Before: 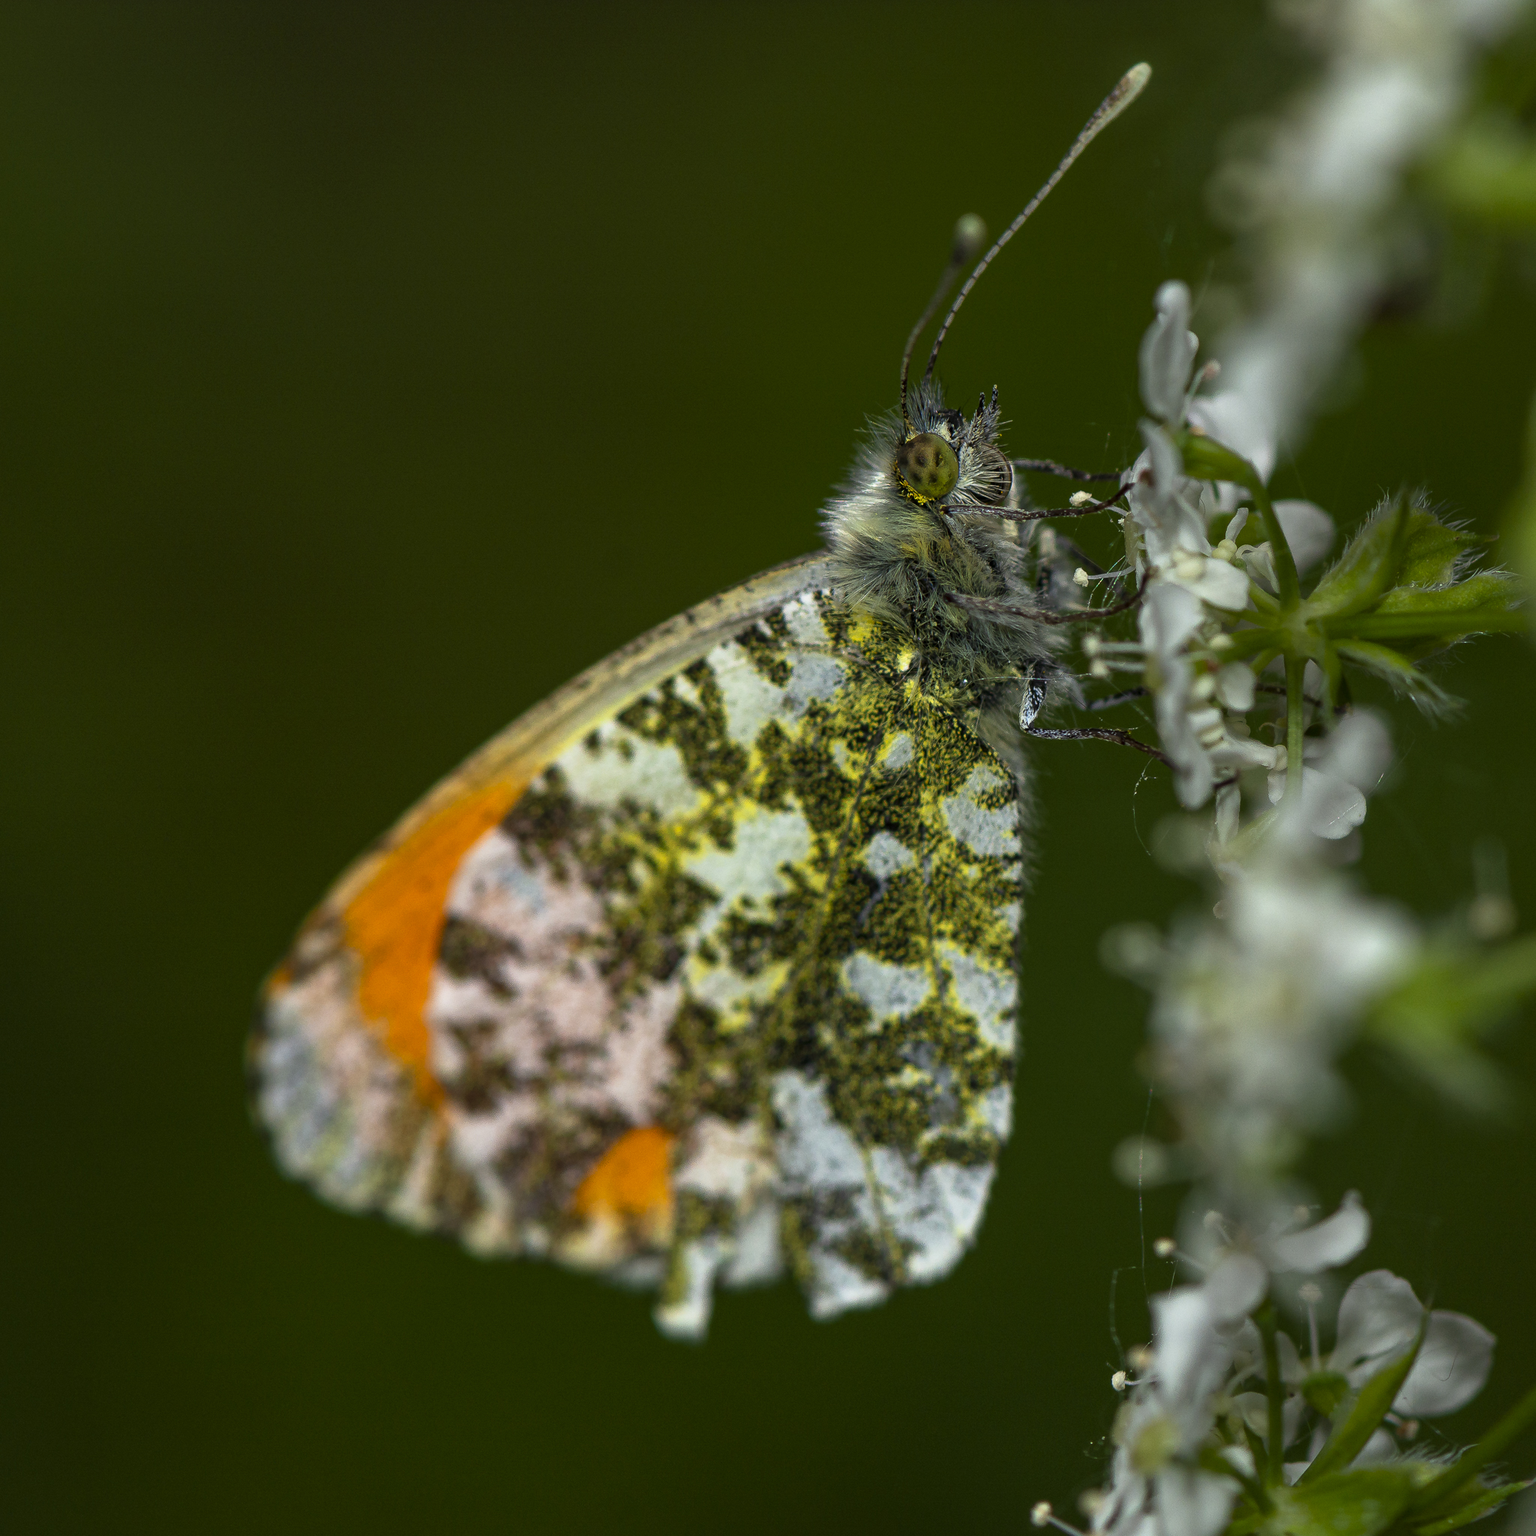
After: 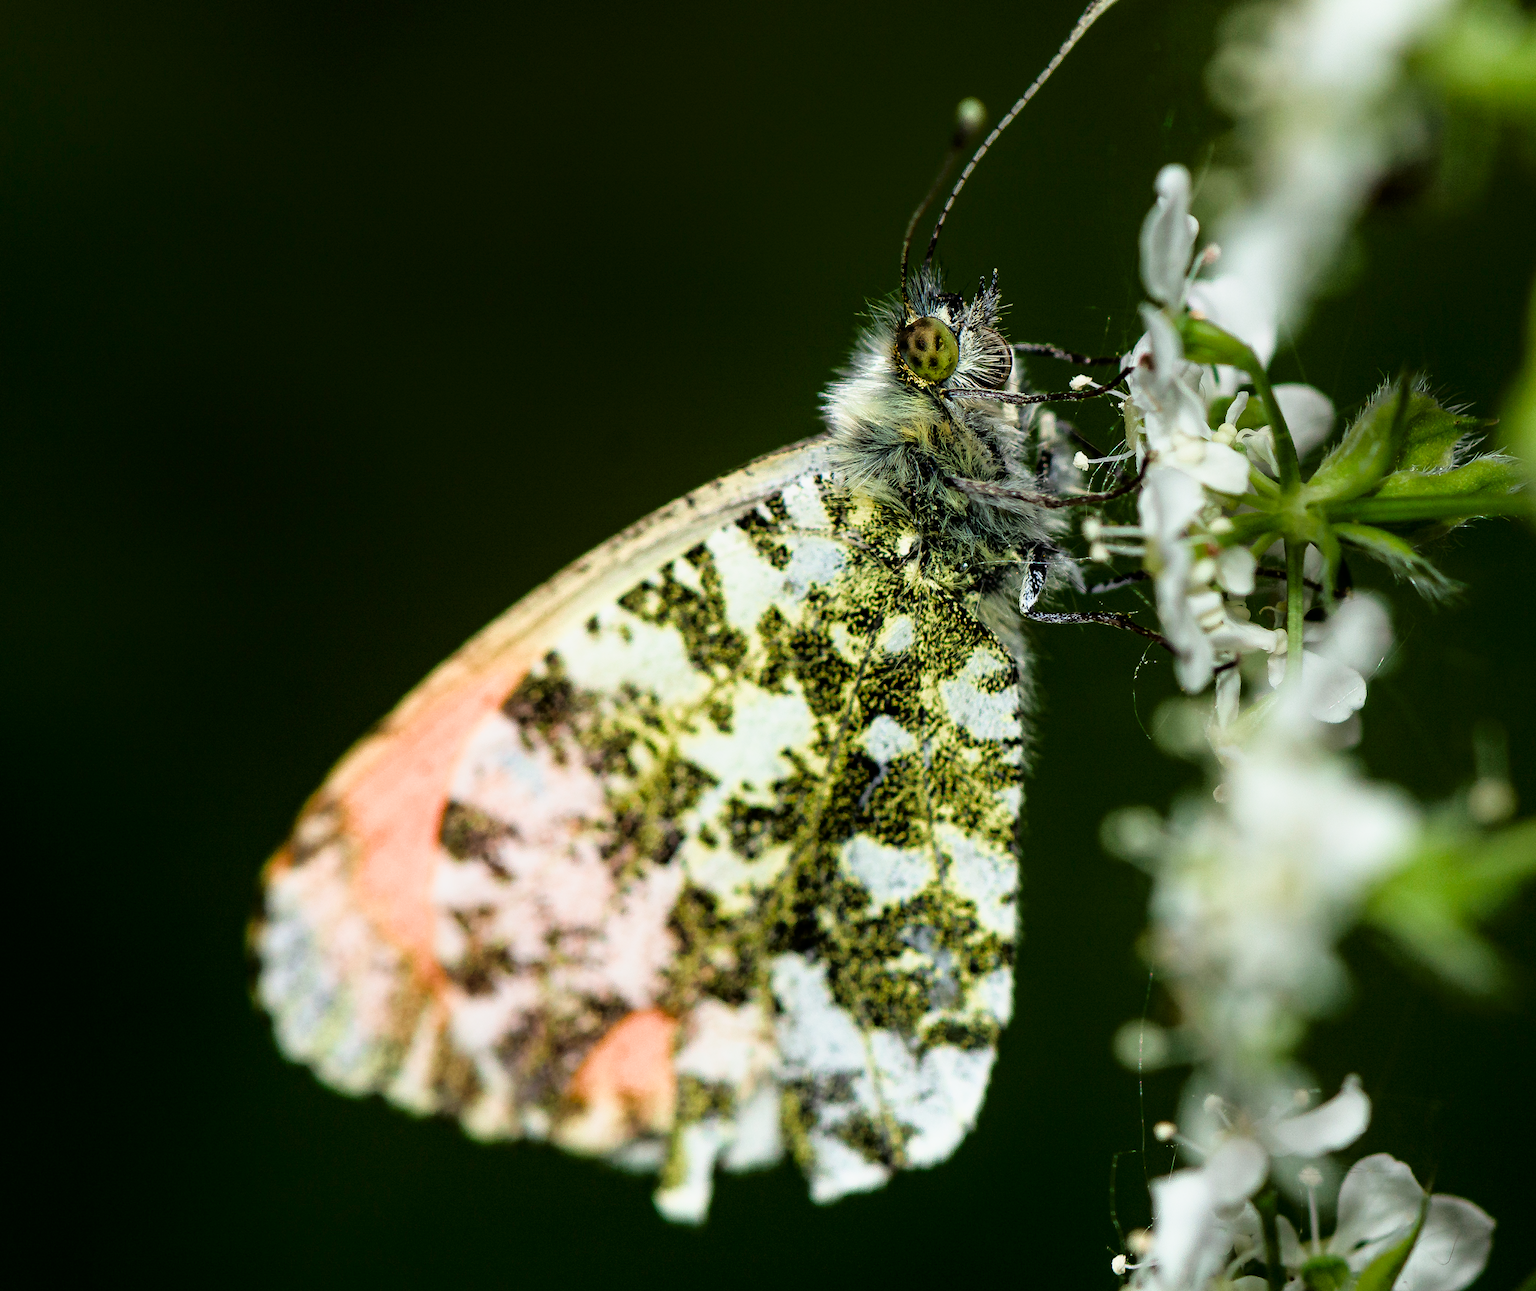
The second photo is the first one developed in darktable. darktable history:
shadows and highlights: shadows -62.34, white point adjustment -5.39, highlights 61.96, highlights color adjustment 73.95%
exposure: black level correction 0, exposure 0.695 EV, compensate highlight preservation false
filmic rgb: black relative exposure -8.35 EV, white relative exposure 4.67 EV, threshold 5.97 EV, hardness 3.82, color science v4 (2020), enable highlight reconstruction true
crop: top 7.588%, bottom 8.295%
tone equalizer: -8 EV -0.721 EV, -7 EV -0.728 EV, -6 EV -0.56 EV, -5 EV -0.397 EV, -3 EV 0.39 EV, -2 EV 0.6 EV, -1 EV 0.684 EV, +0 EV 0.752 EV, mask exposure compensation -0.497 EV
